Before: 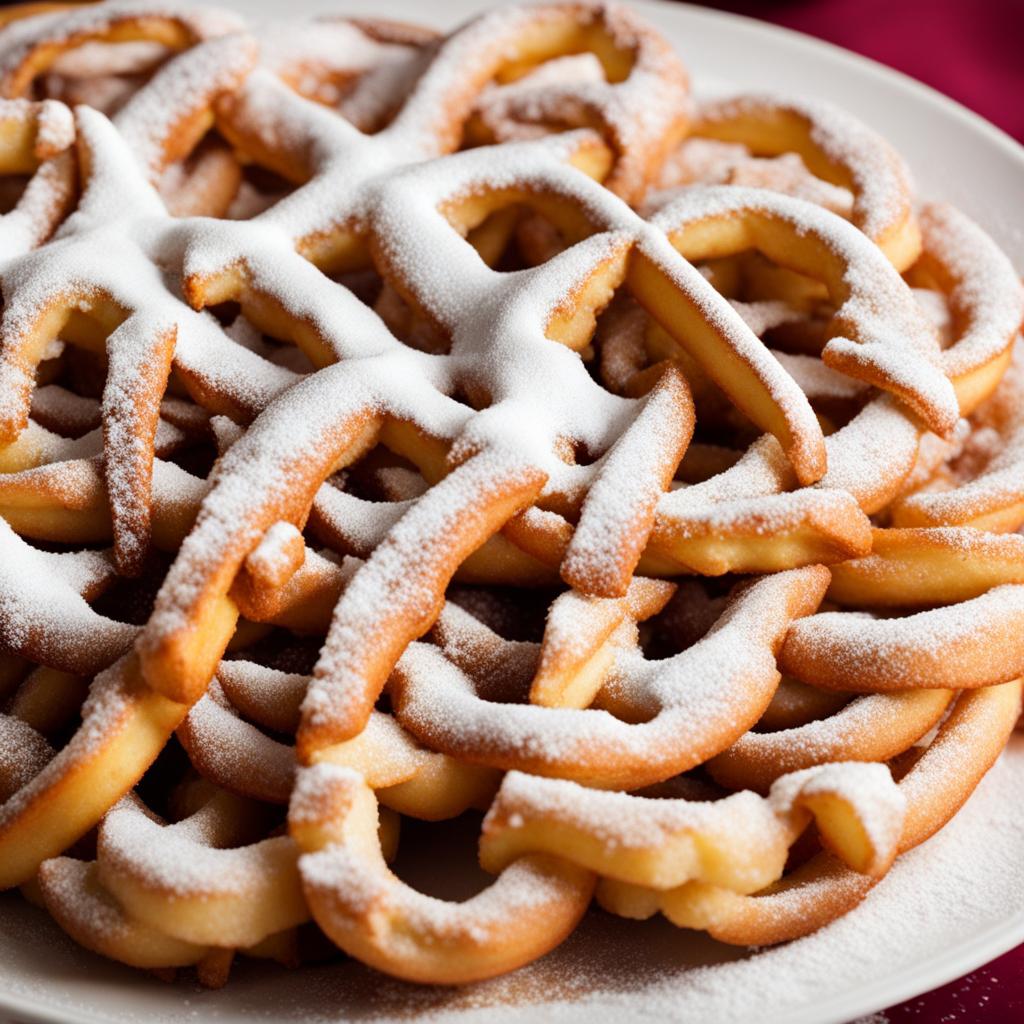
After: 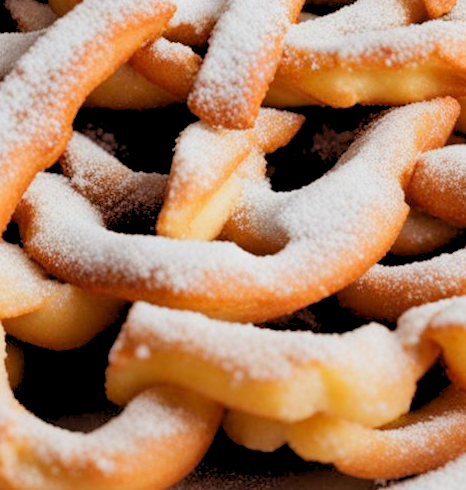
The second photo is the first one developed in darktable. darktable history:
rgb levels: preserve colors sum RGB, levels [[0.038, 0.433, 0.934], [0, 0.5, 1], [0, 0.5, 1]]
crop: left 35.976%, top 45.819%, right 18.162%, bottom 5.807%
rotate and perspective: rotation 0.192°, lens shift (horizontal) -0.015, crop left 0.005, crop right 0.996, crop top 0.006, crop bottom 0.99
